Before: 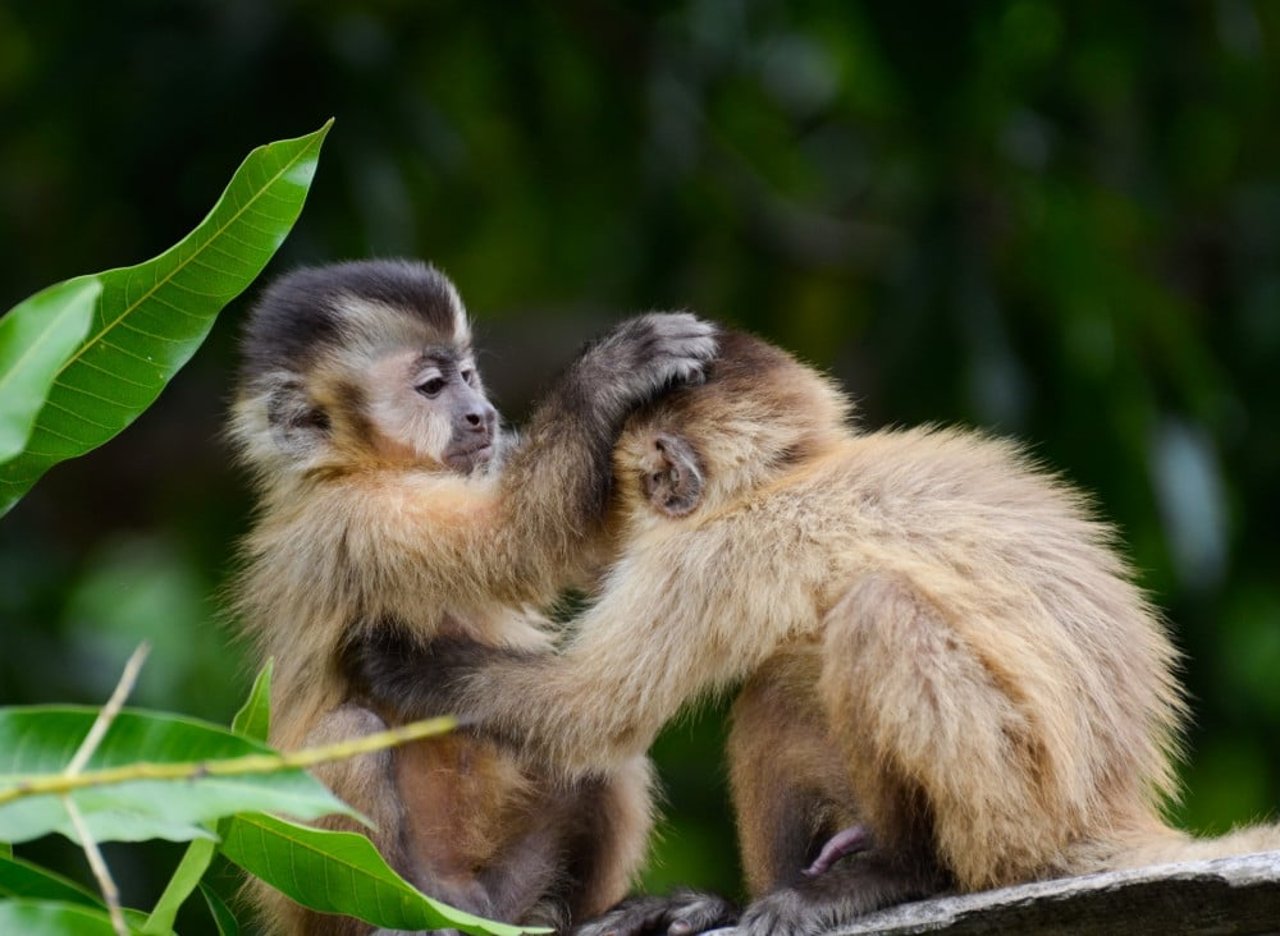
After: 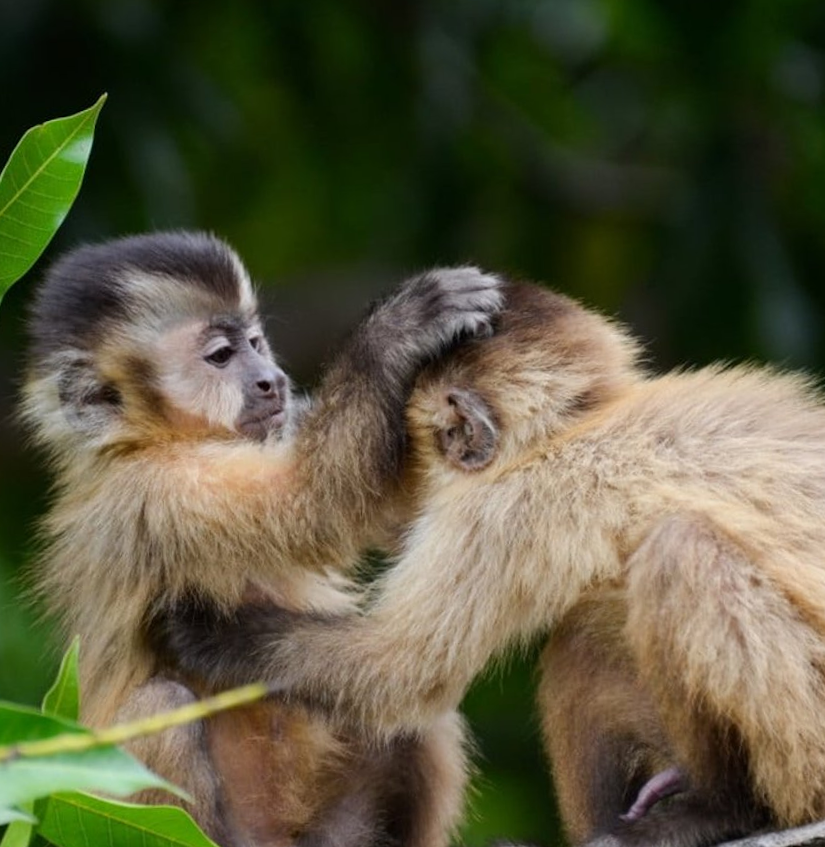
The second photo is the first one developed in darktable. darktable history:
crop and rotate: left 15.055%, right 18.278%
rotate and perspective: rotation -3.52°, crop left 0.036, crop right 0.964, crop top 0.081, crop bottom 0.919
